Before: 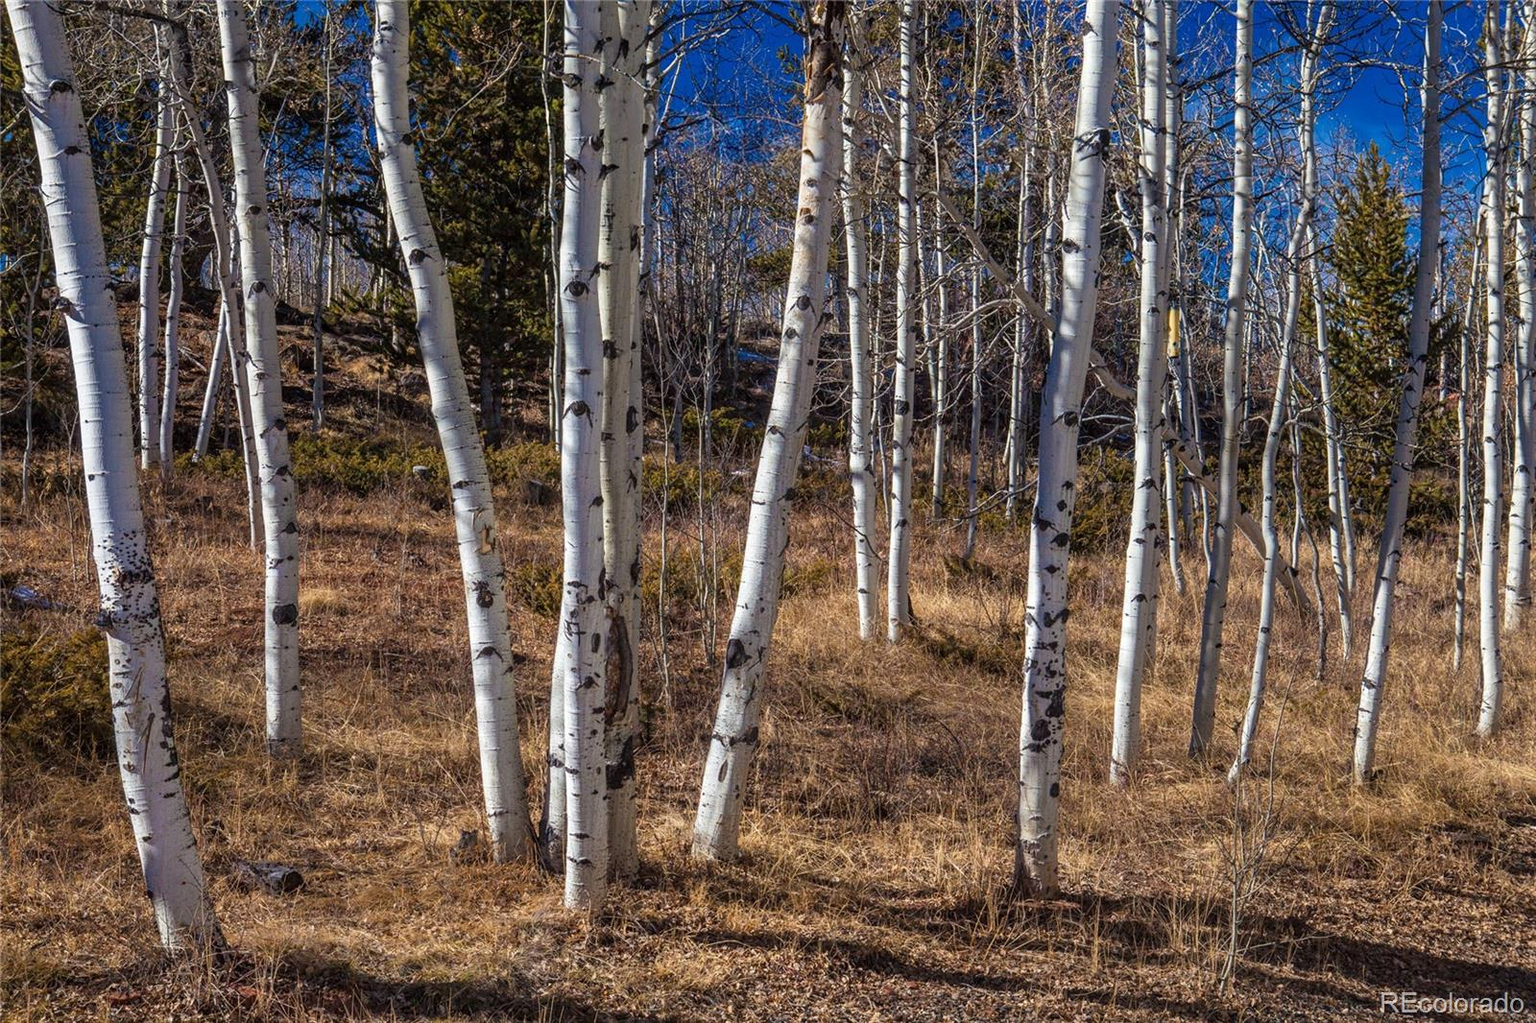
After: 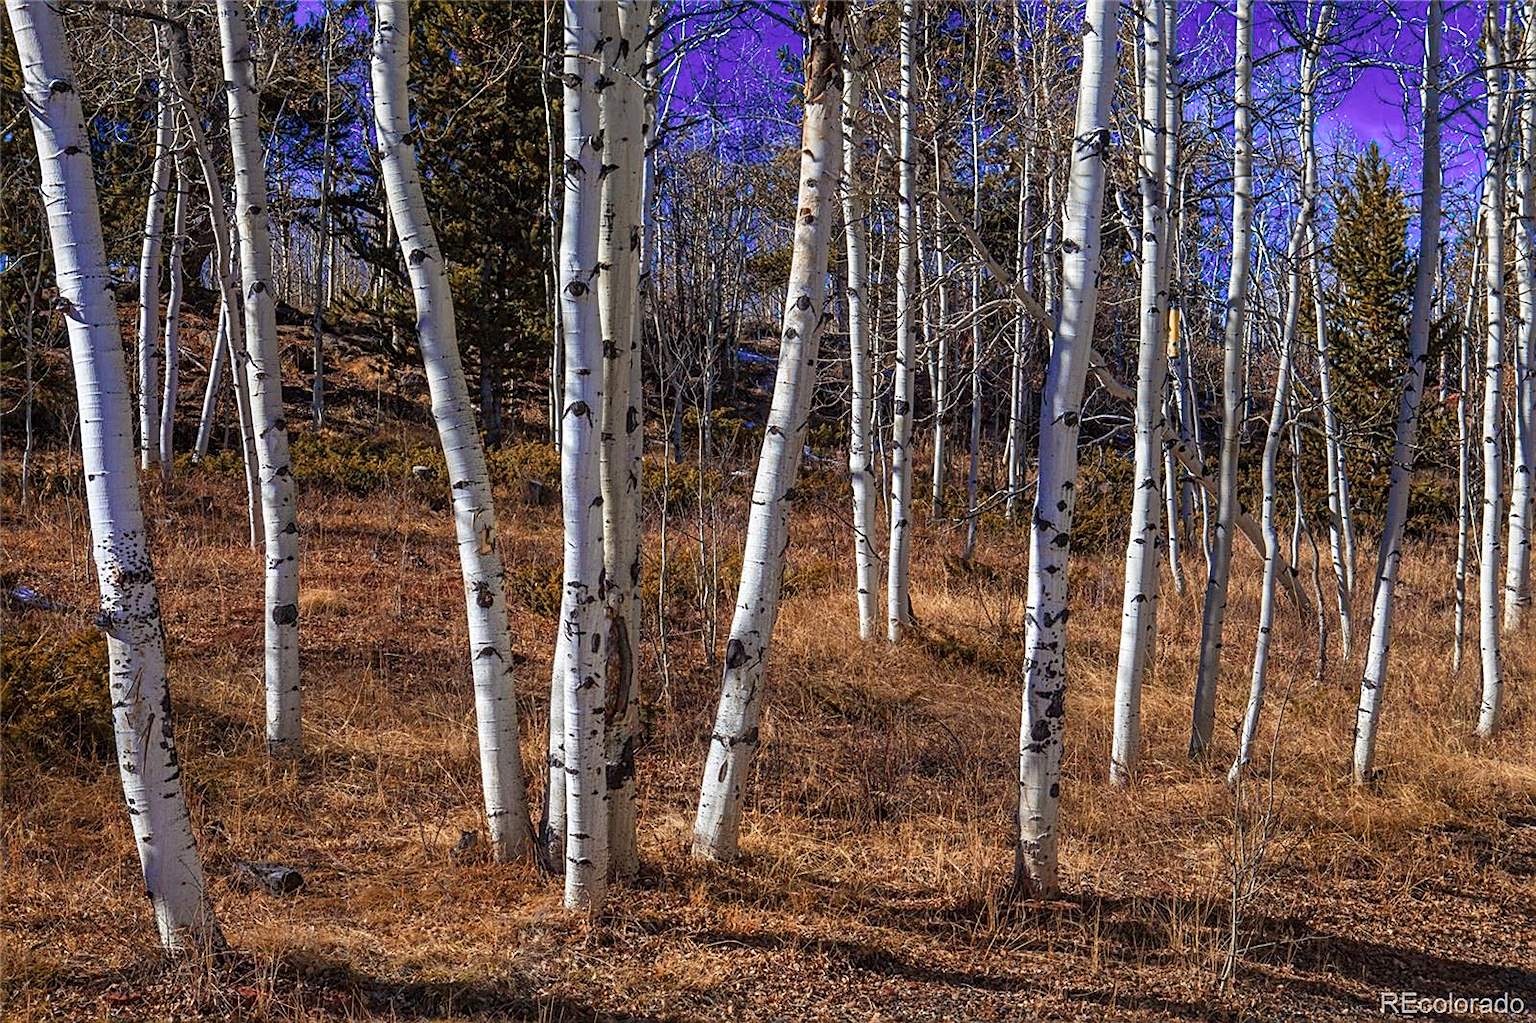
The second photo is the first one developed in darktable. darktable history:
sharpen: on, module defaults
color zones: curves: ch0 [(0, 0.363) (0.128, 0.373) (0.25, 0.5) (0.402, 0.407) (0.521, 0.525) (0.63, 0.559) (0.729, 0.662) (0.867, 0.471)]; ch1 [(0, 0.515) (0.136, 0.618) (0.25, 0.5) (0.378, 0) (0.516, 0) (0.622, 0.593) (0.737, 0.819) (0.87, 0.593)]; ch2 [(0, 0.529) (0.128, 0.471) (0.282, 0.451) (0.386, 0.662) (0.516, 0.525) (0.633, 0.554) (0.75, 0.62) (0.875, 0.441)]
